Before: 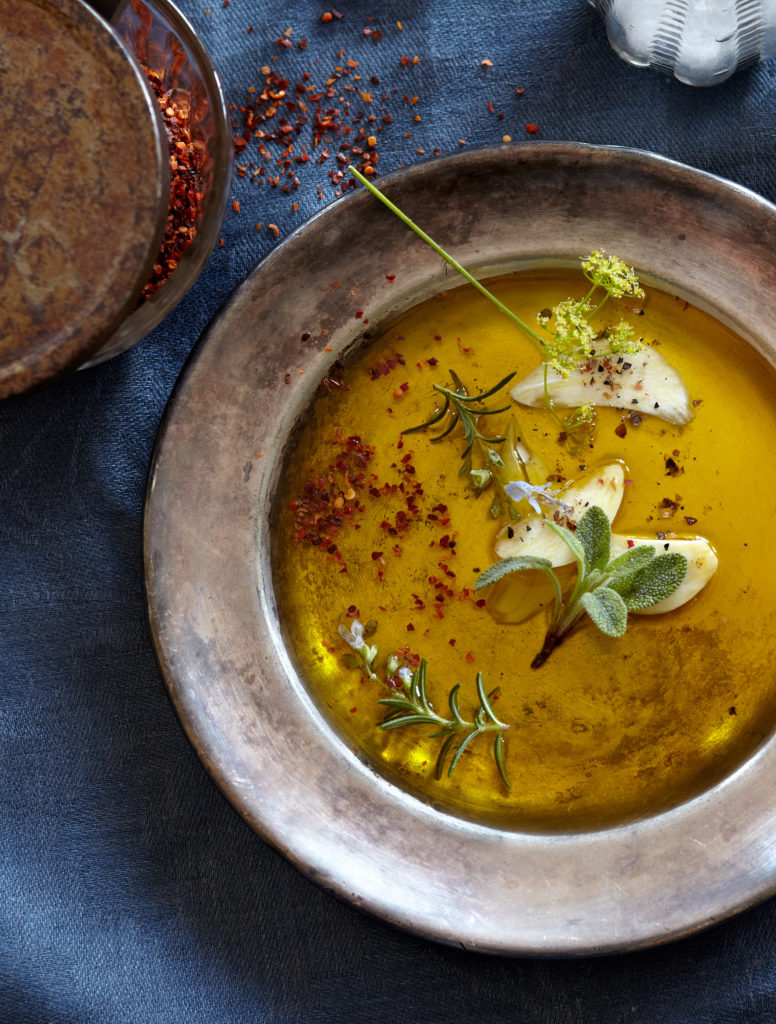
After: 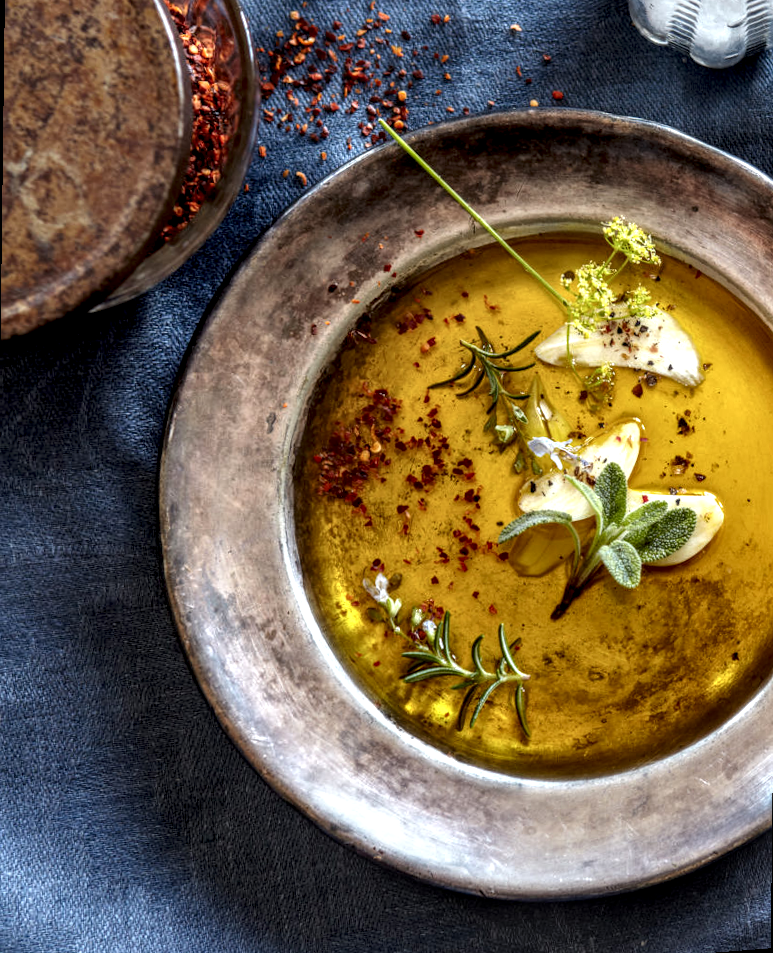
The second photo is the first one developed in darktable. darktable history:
white balance: emerald 1
exposure: exposure 0.217 EV, compensate highlight preservation false
rotate and perspective: rotation 0.679°, lens shift (horizontal) 0.136, crop left 0.009, crop right 0.991, crop top 0.078, crop bottom 0.95
local contrast: highlights 0%, shadows 0%, detail 182%
